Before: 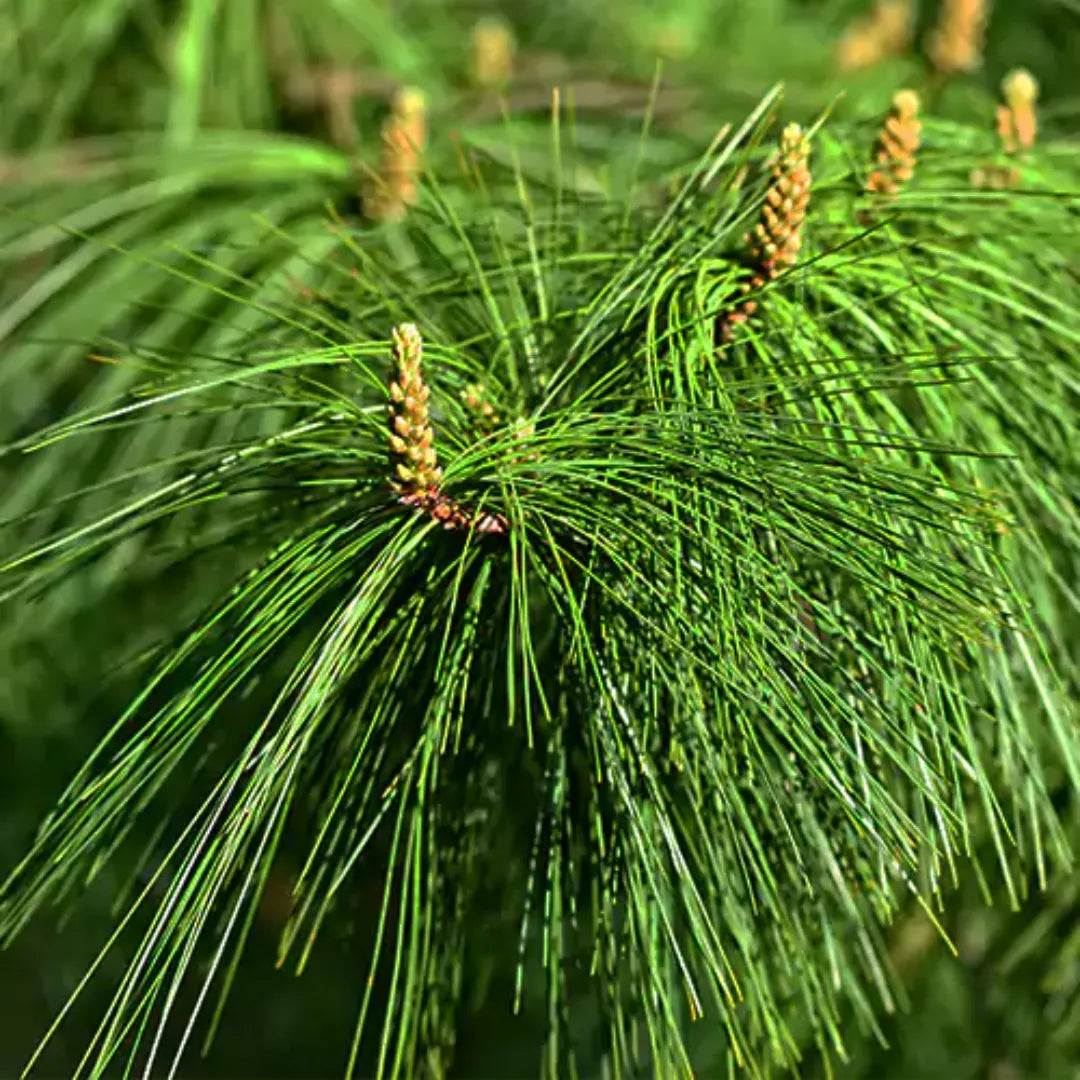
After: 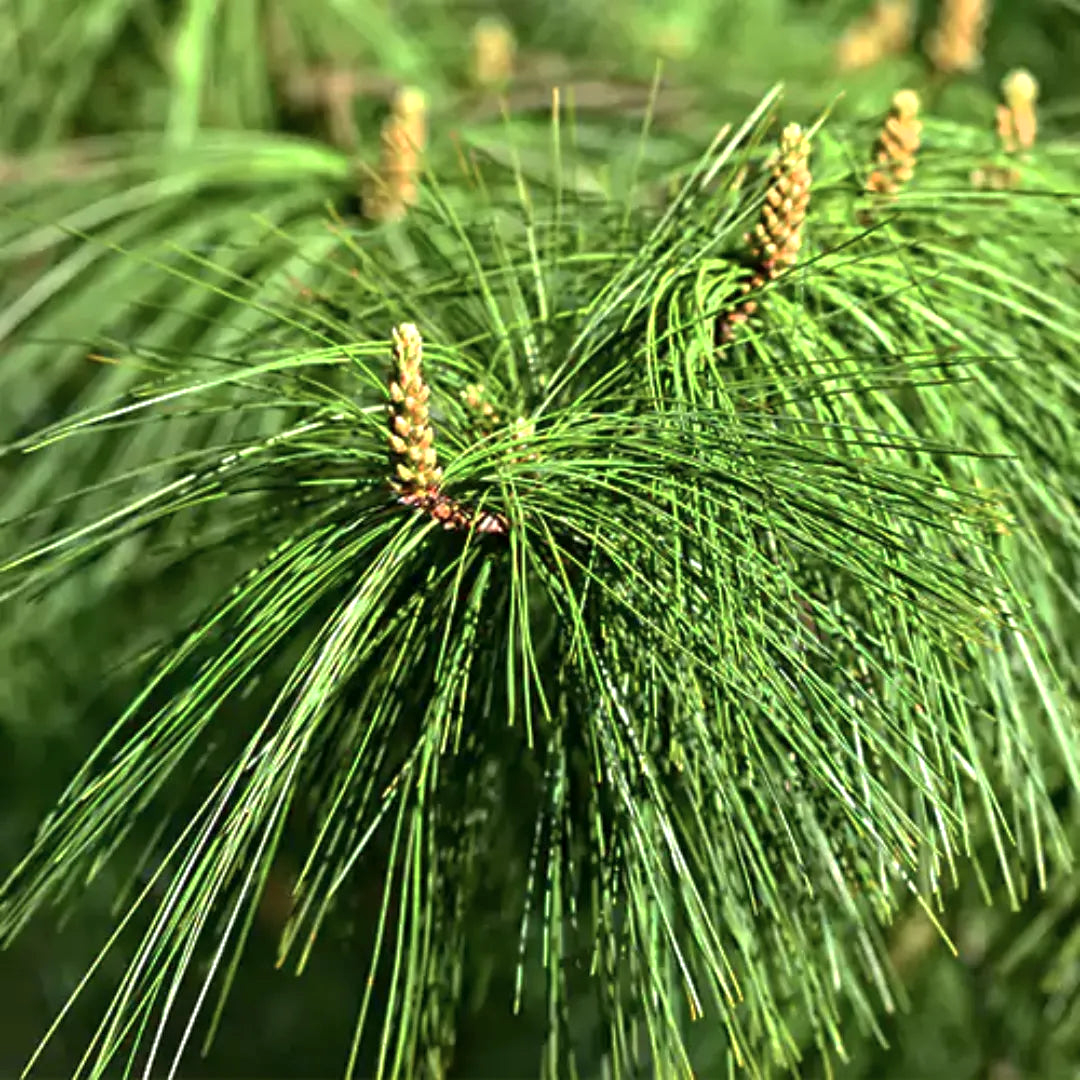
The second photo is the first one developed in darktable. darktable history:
exposure: black level correction 0.001, exposure 0.499 EV, compensate exposure bias true, compensate highlight preservation false
color correction: highlights b* 0.049, saturation 0.856
